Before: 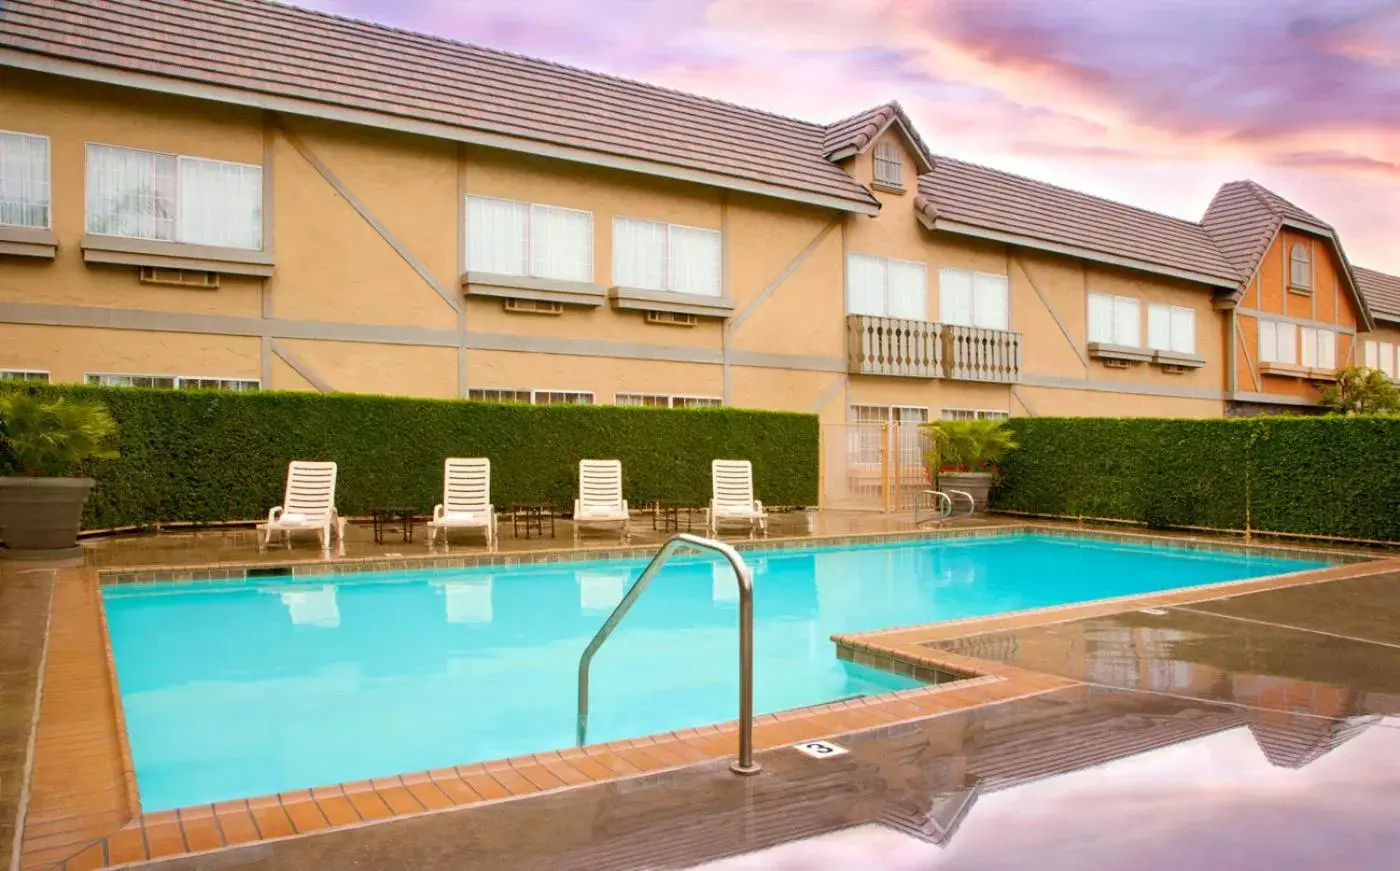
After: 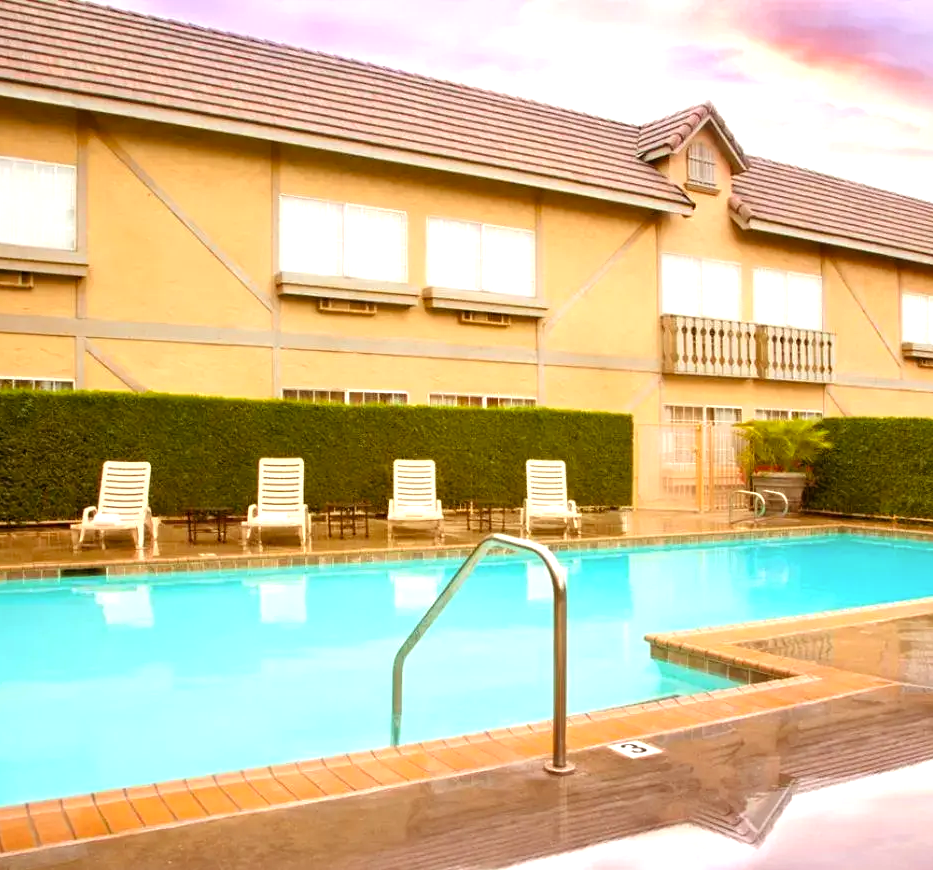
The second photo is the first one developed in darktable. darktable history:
color balance rgb: shadows lift › chroma 4.41%, shadows lift › hue 27°, power › chroma 2.5%, power › hue 70°, highlights gain › chroma 1%, highlights gain › hue 27°, saturation formula JzAzBz (2021)
crop and rotate: left 13.342%, right 19.991%
exposure: exposure 0.6 EV, compensate highlight preservation false
